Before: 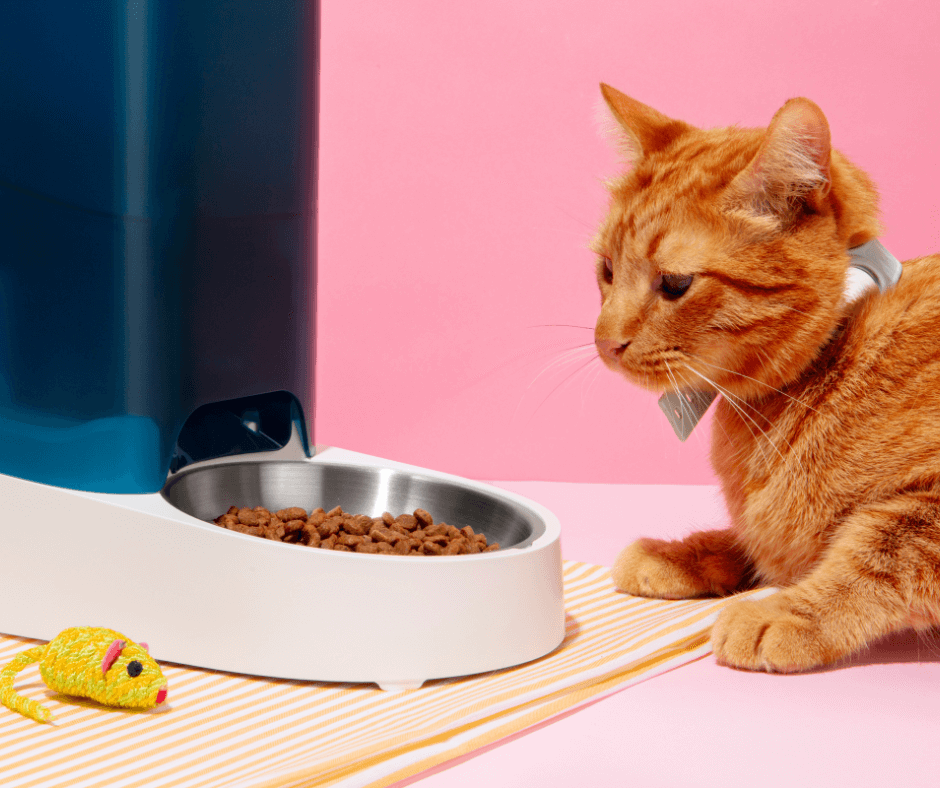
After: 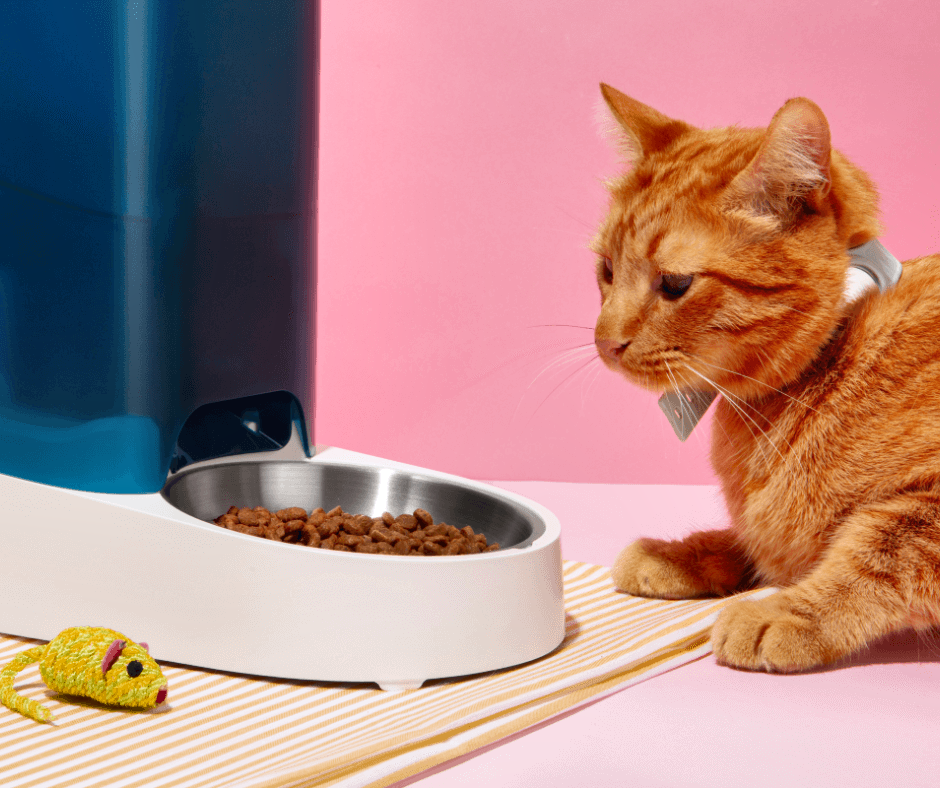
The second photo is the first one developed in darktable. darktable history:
shadows and highlights: highlights color adjustment 0%, soften with gaussian
exposure: black level correction -0.001, exposure 0.08 EV, compensate highlight preservation false
